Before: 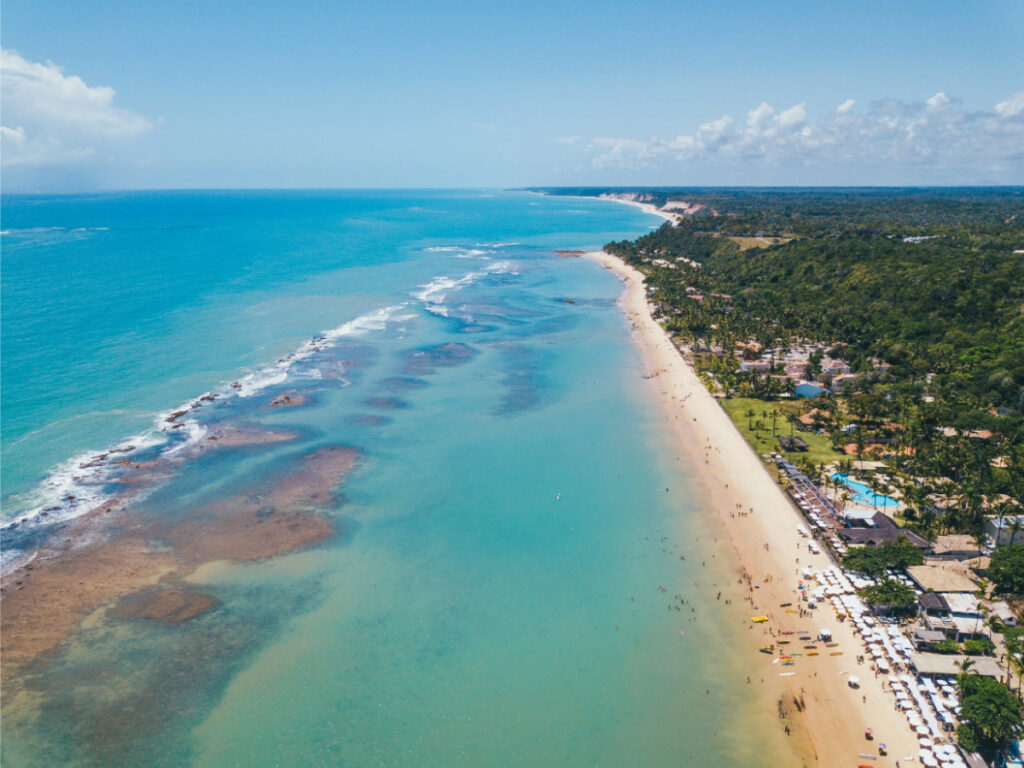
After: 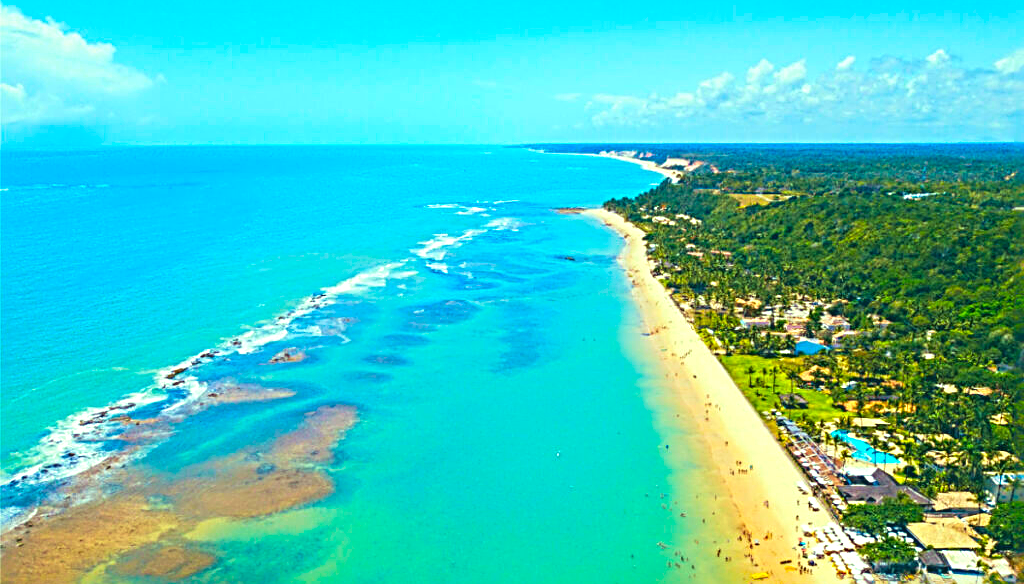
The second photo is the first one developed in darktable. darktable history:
color correction: highlights a* -11.11, highlights b* 9.89, saturation 1.71
contrast brightness saturation: contrast -0.097, brightness 0.048, saturation 0.084
crop: top 5.664%, bottom 18.188%
velvia: on, module defaults
tone equalizer: on, module defaults
exposure: black level correction 0, exposure 0.702 EV, compensate highlight preservation false
sharpen: radius 3.7, amount 0.917
